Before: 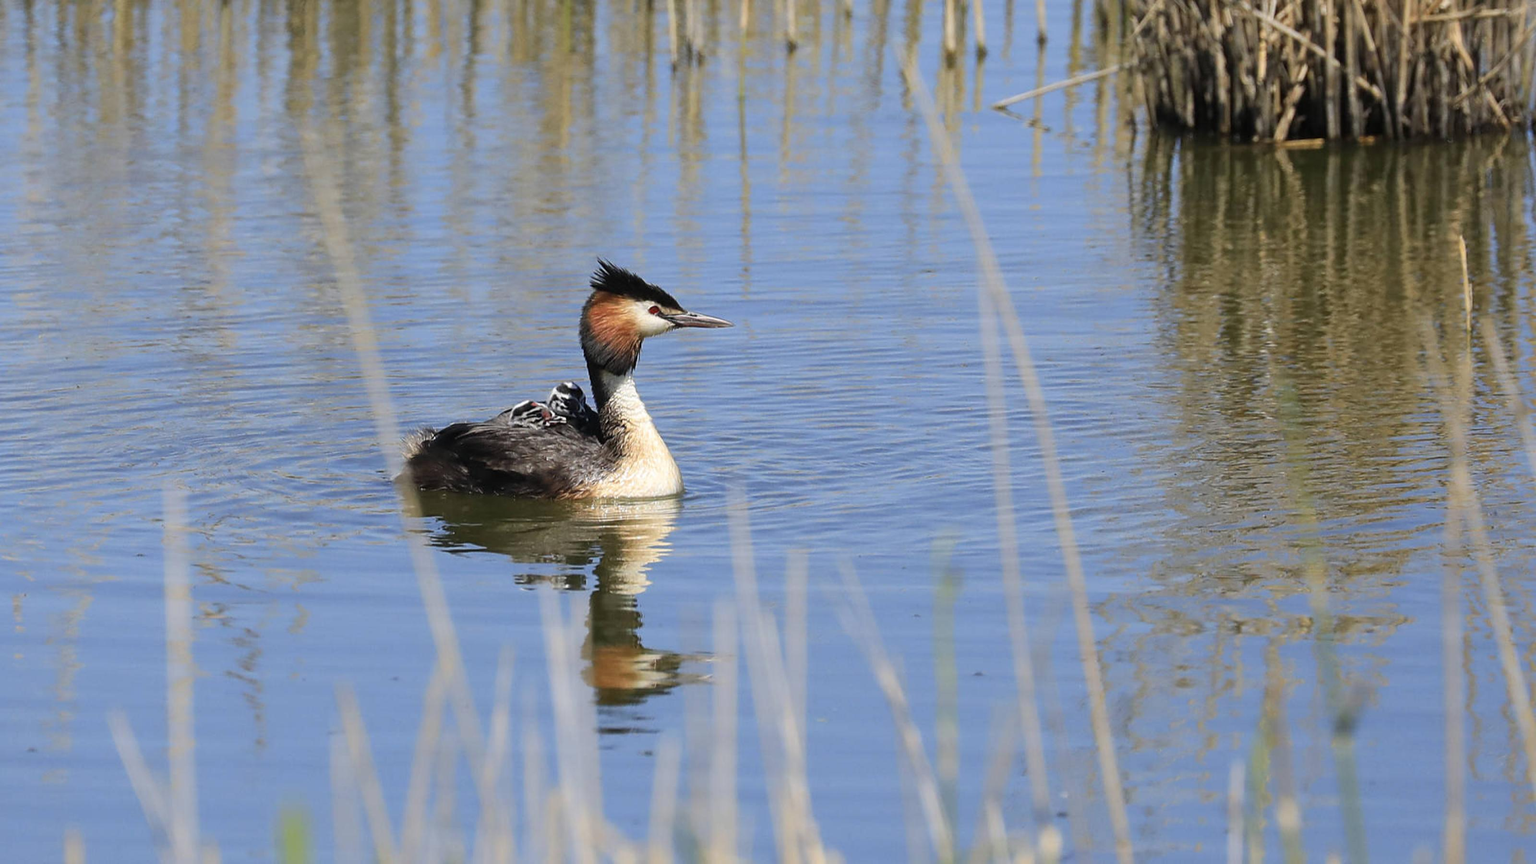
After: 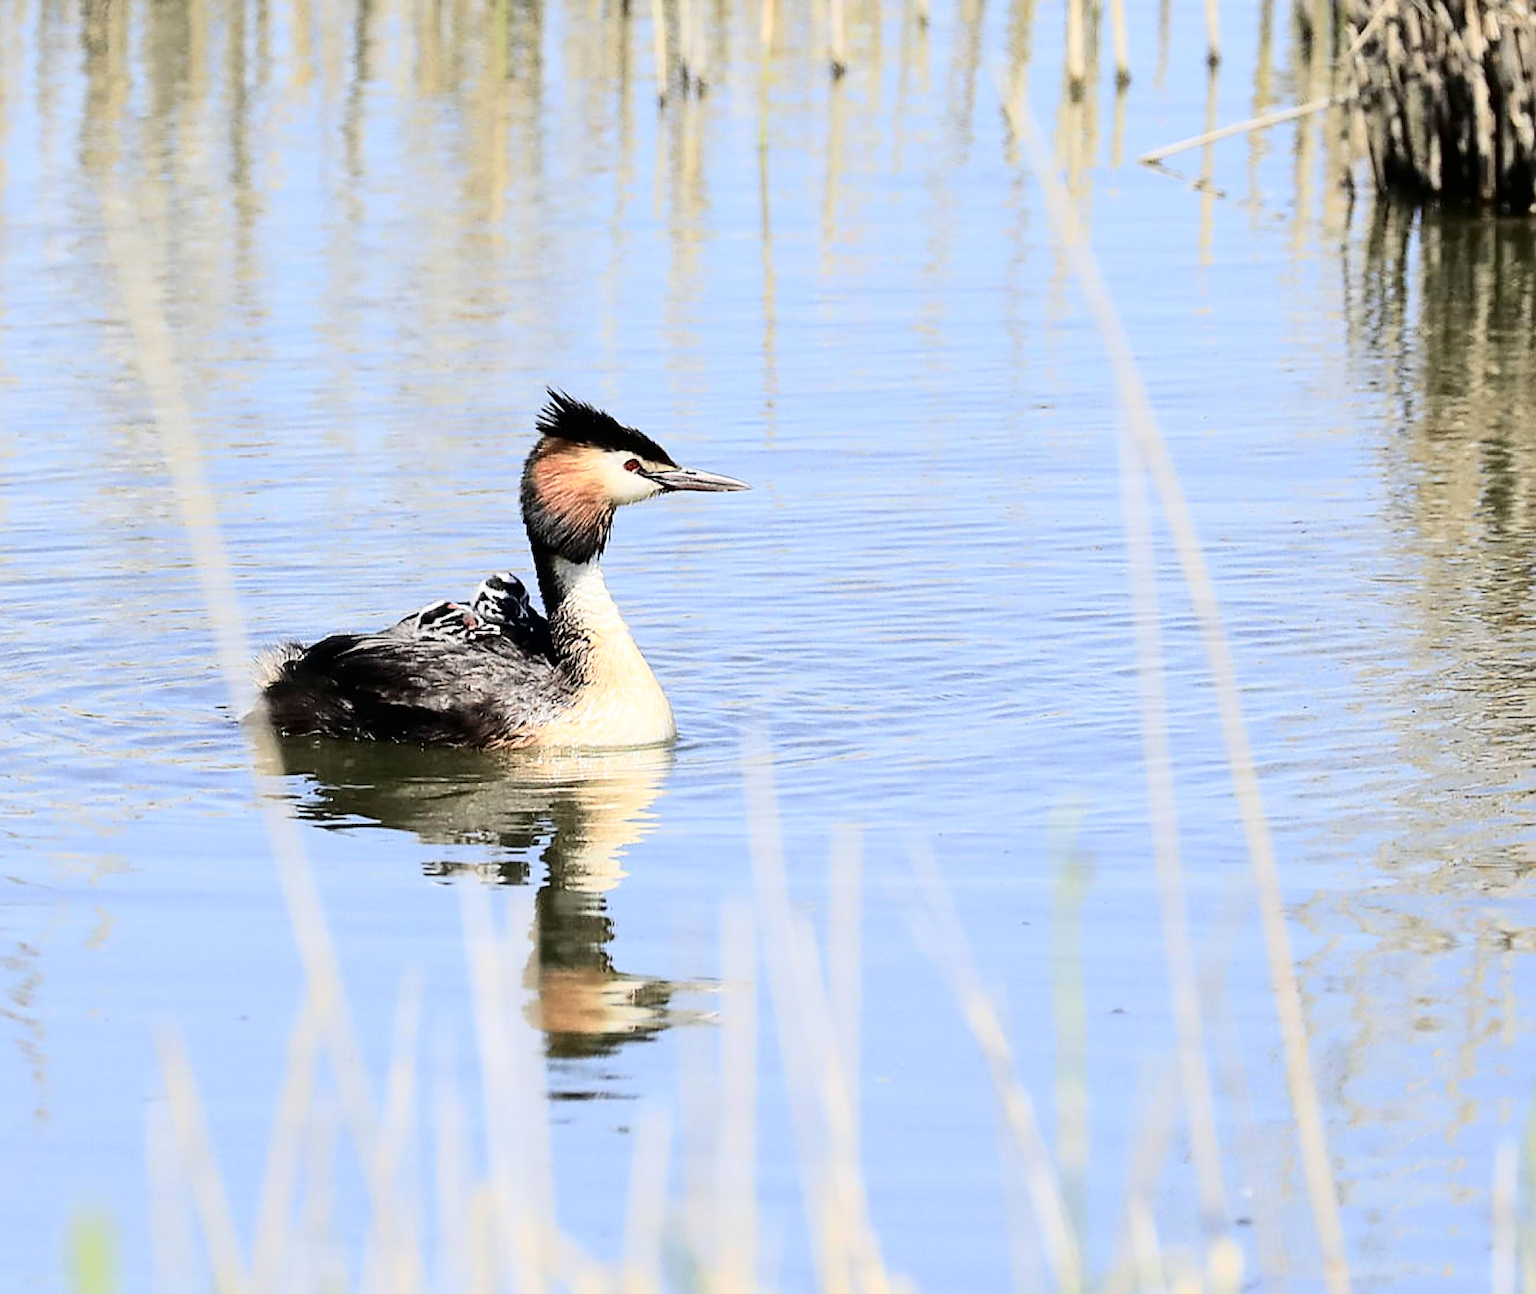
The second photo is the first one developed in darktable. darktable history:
sharpen: on, module defaults
crop and rotate: left 15.171%, right 18.14%
tone curve: curves: ch0 [(0, 0) (0.004, 0) (0.133, 0.071) (0.325, 0.456) (0.832, 0.957) (1, 1)], color space Lab, independent channels, preserve colors none
